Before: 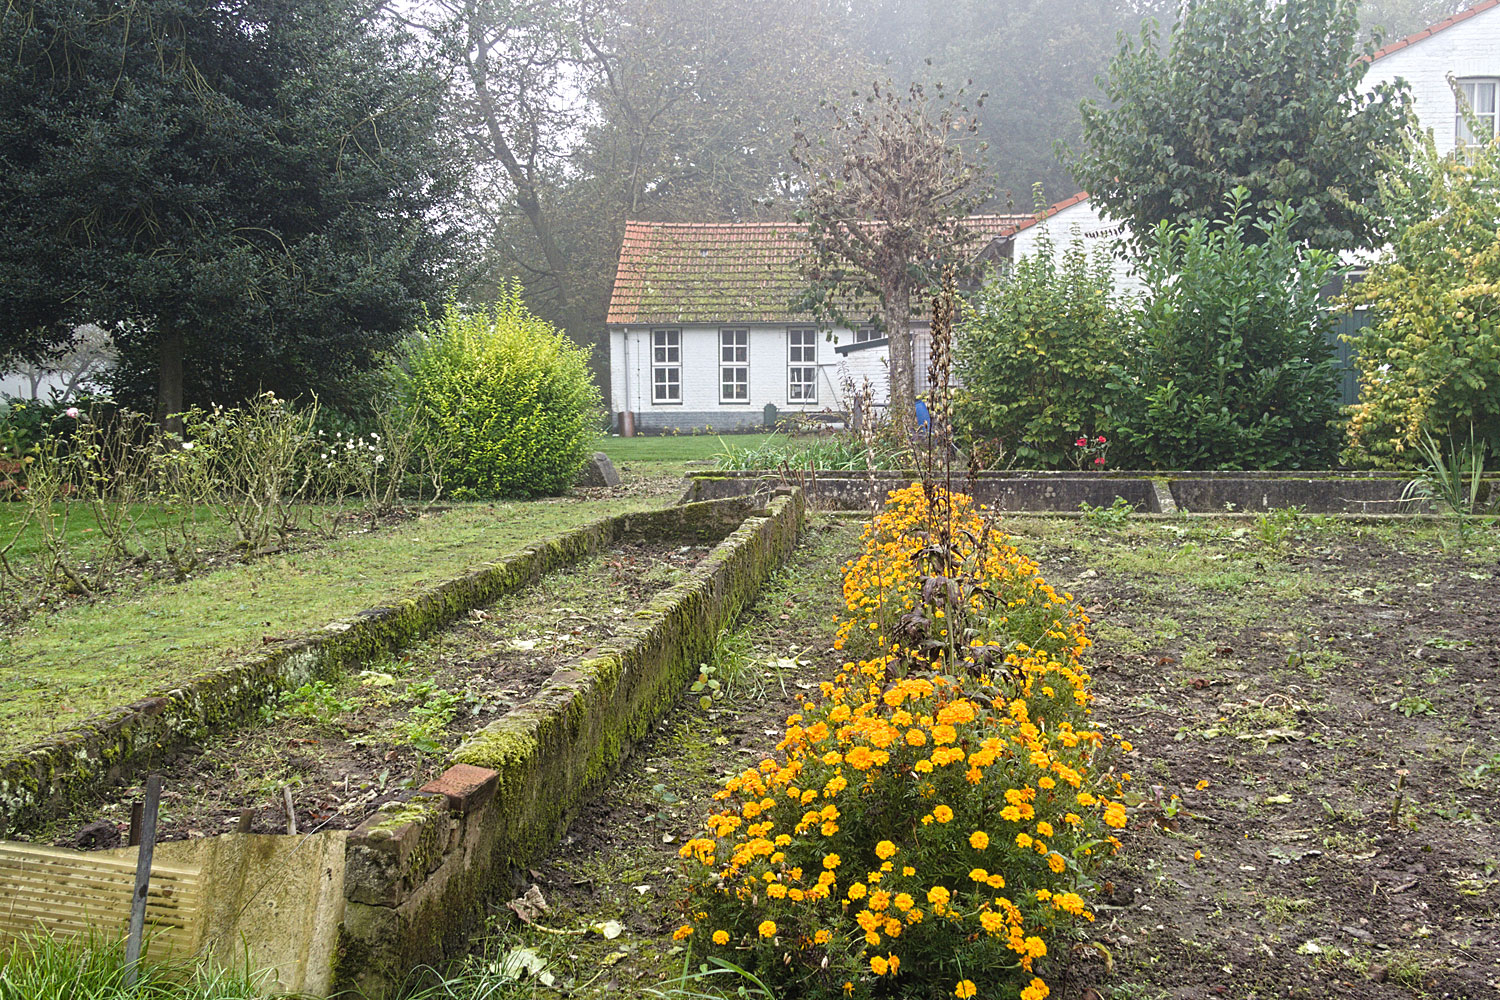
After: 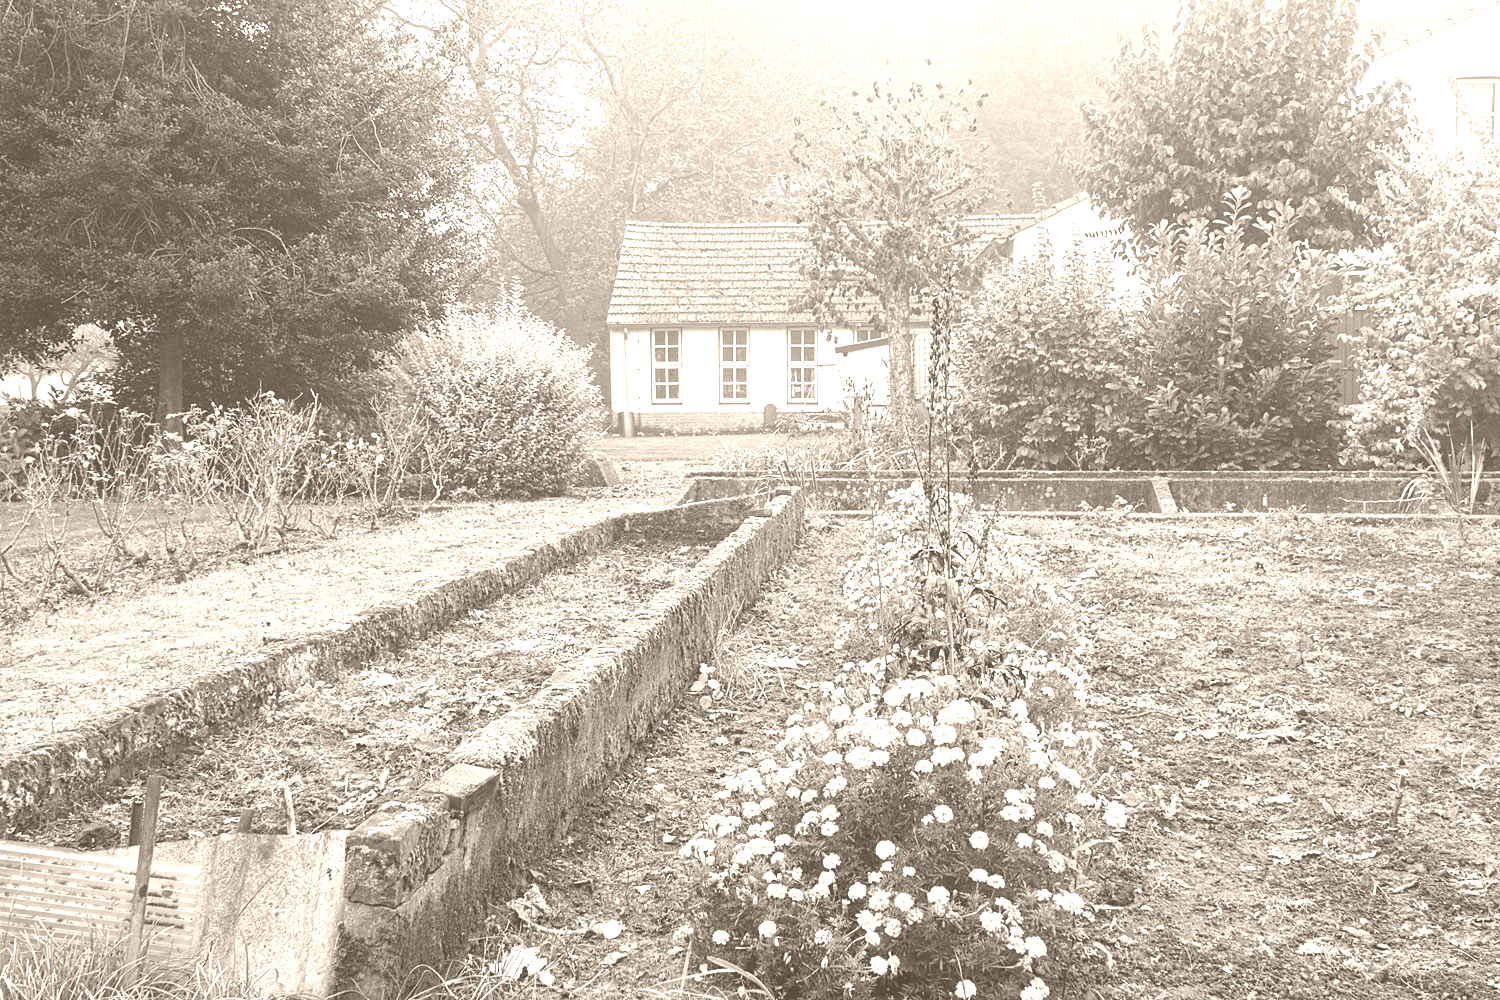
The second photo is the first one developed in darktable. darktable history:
colorize: hue 34.49°, saturation 35.33%, source mix 100%, version 1
white balance: red 1.05, blue 1.072
color calibration: x 0.38, y 0.391, temperature 4086.74 K
